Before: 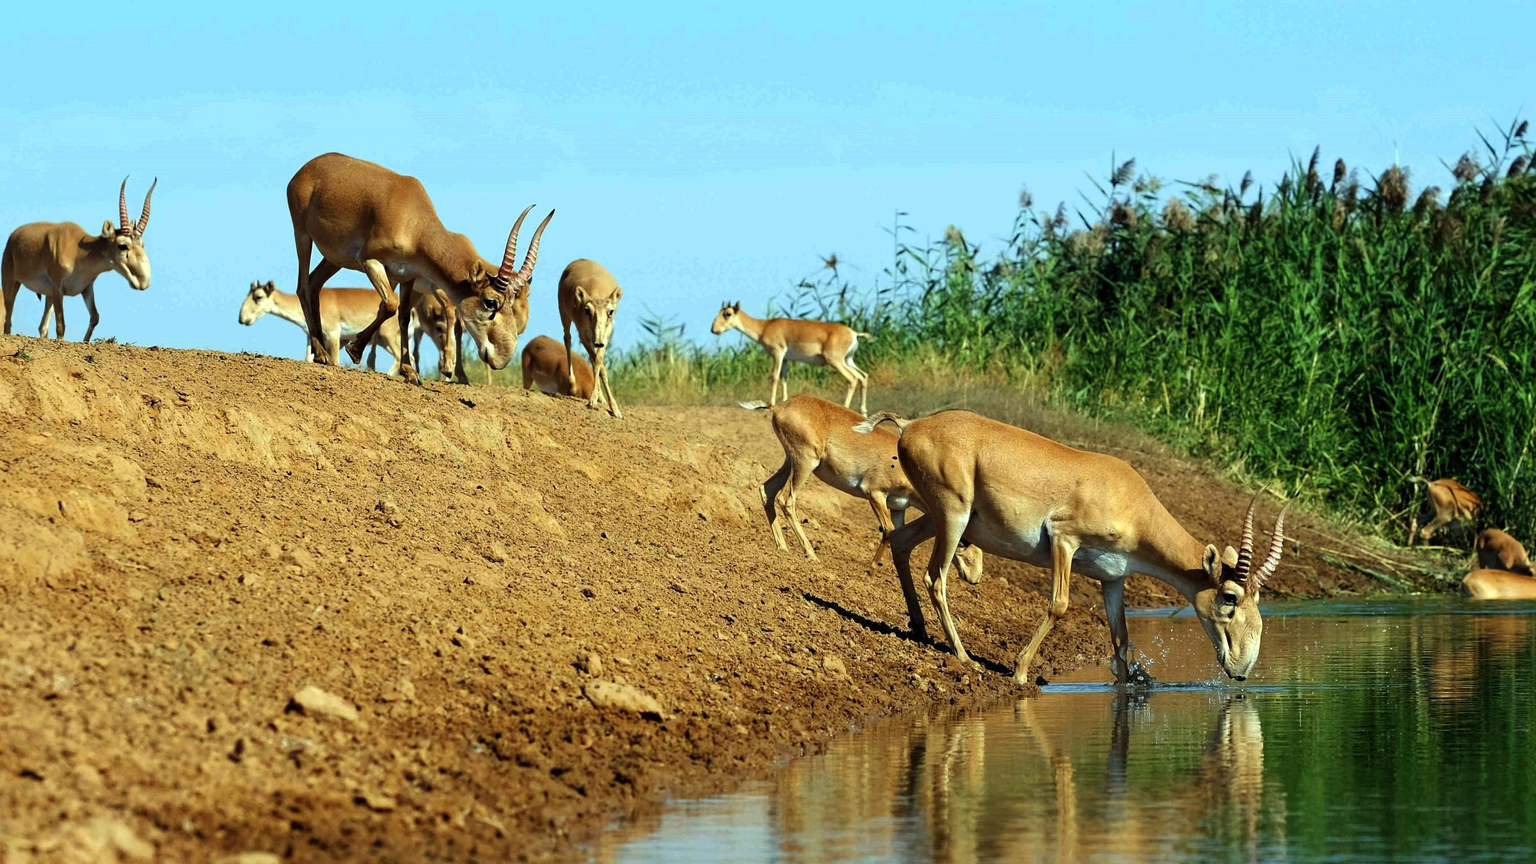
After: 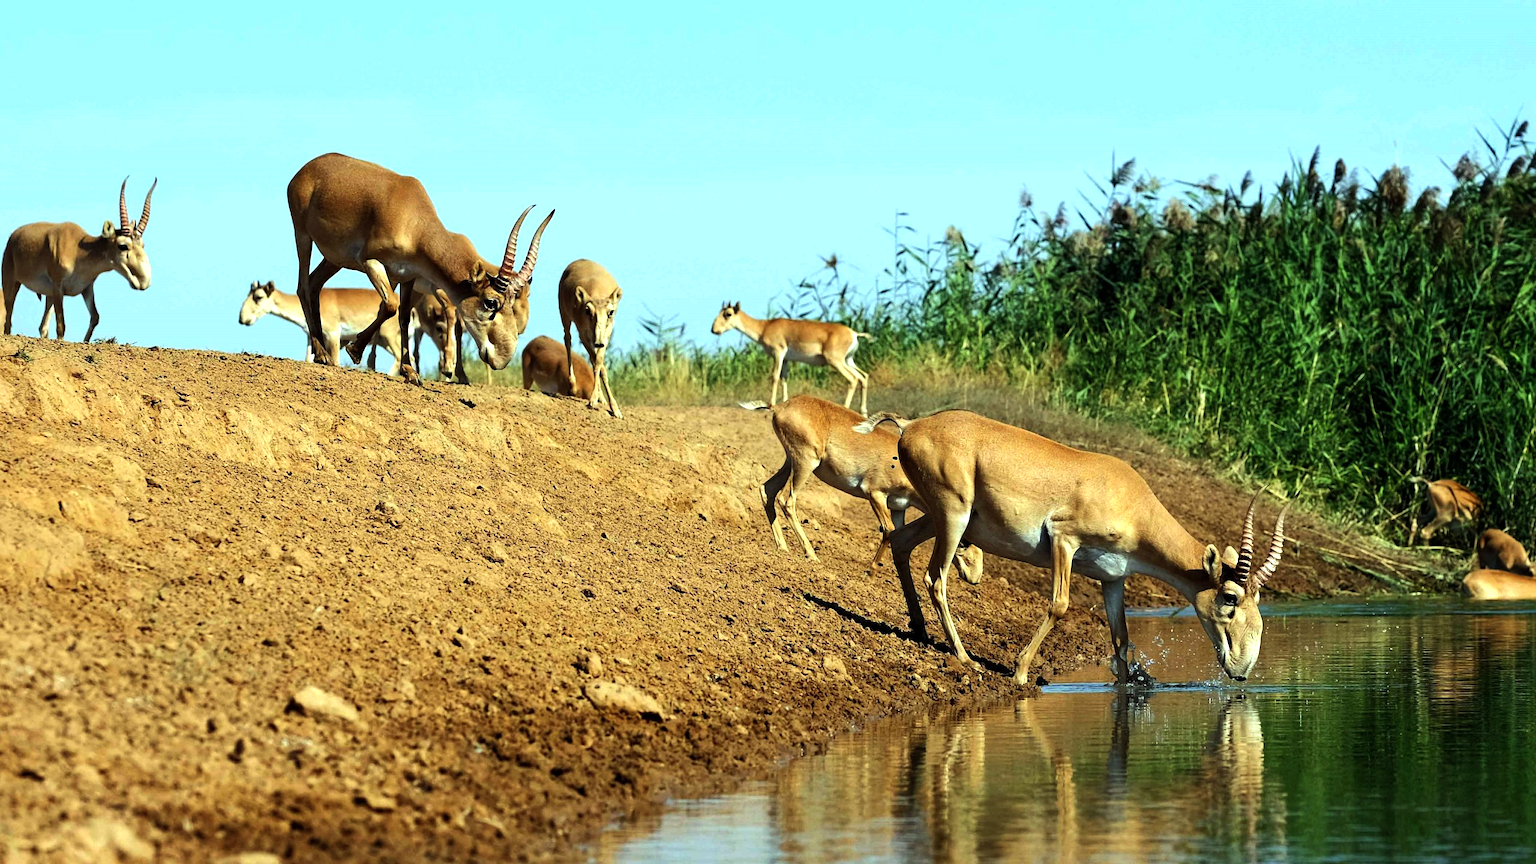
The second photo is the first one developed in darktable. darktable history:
tone equalizer: -8 EV -0.45 EV, -7 EV -0.411 EV, -6 EV -0.3 EV, -5 EV -0.247 EV, -3 EV 0.256 EV, -2 EV 0.358 EV, -1 EV 0.404 EV, +0 EV 0.431 EV, edges refinement/feathering 500, mask exposure compensation -1.57 EV, preserve details no
